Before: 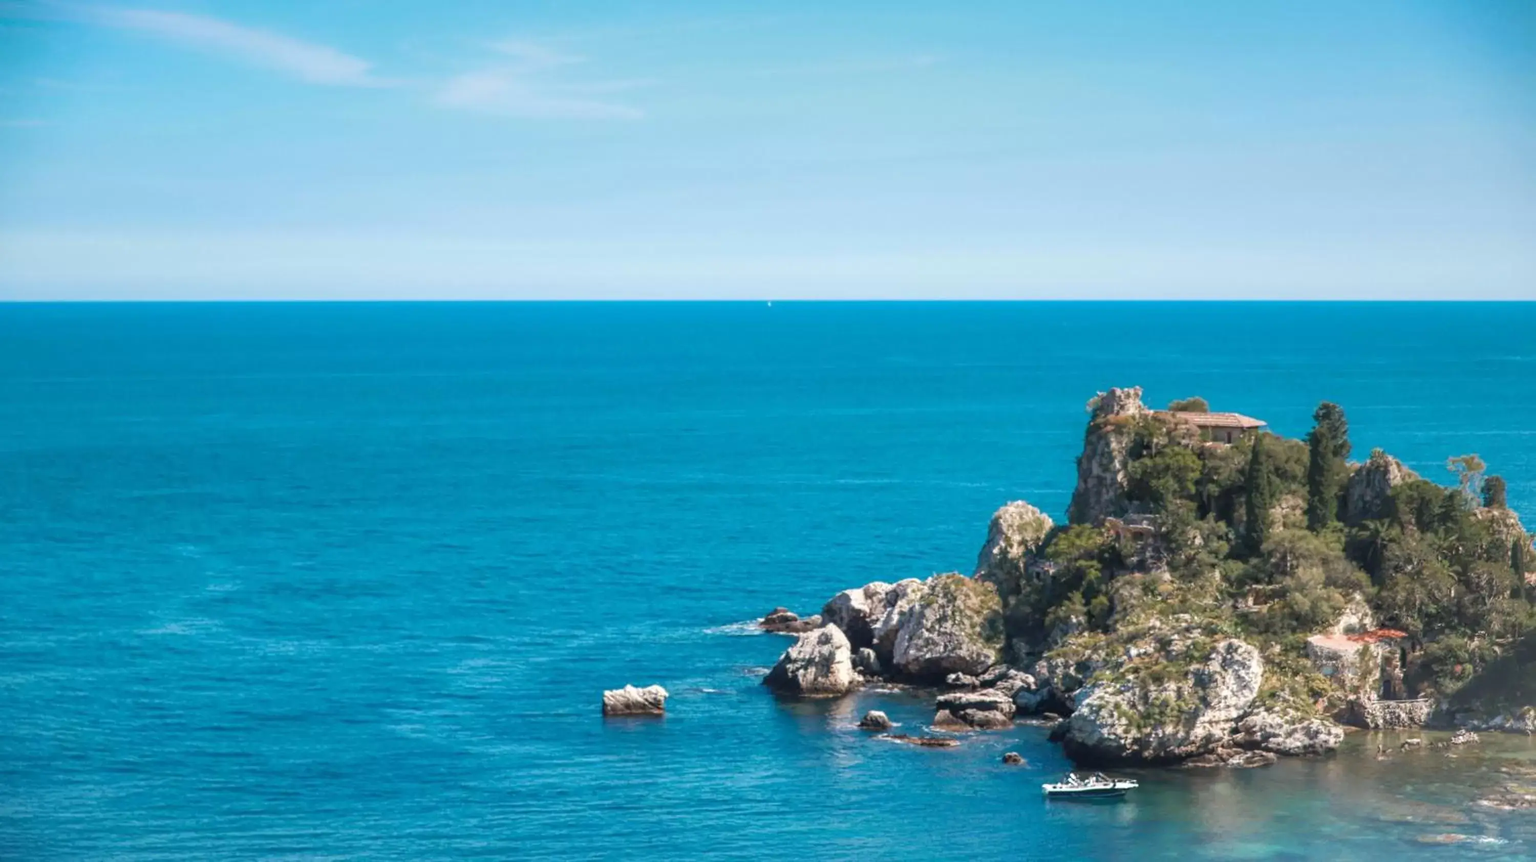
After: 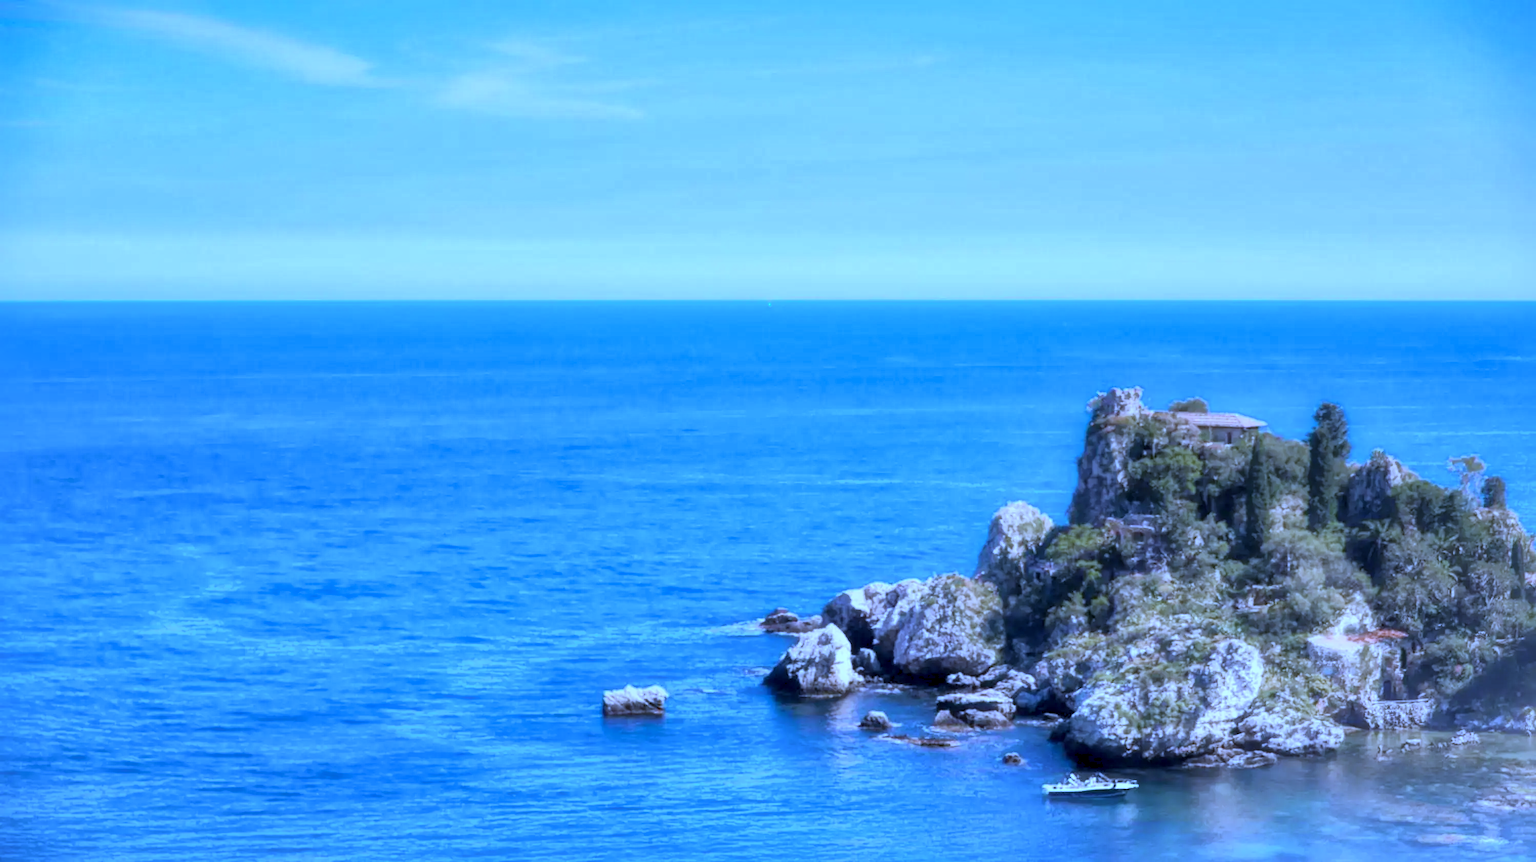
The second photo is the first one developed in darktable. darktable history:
global tonemap: drago (1, 100), detail 1
tone equalizer: -8 EV 0.06 EV, smoothing diameter 25%, edges refinement/feathering 10, preserve details guided filter
contrast equalizer: y [[0.579, 0.58, 0.505, 0.5, 0.5, 0.5], [0.5 ×6], [0.5 ×6], [0 ×6], [0 ×6]]
exposure: compensate highlight preservation false
white balance: red 0.766, blue 1.537
